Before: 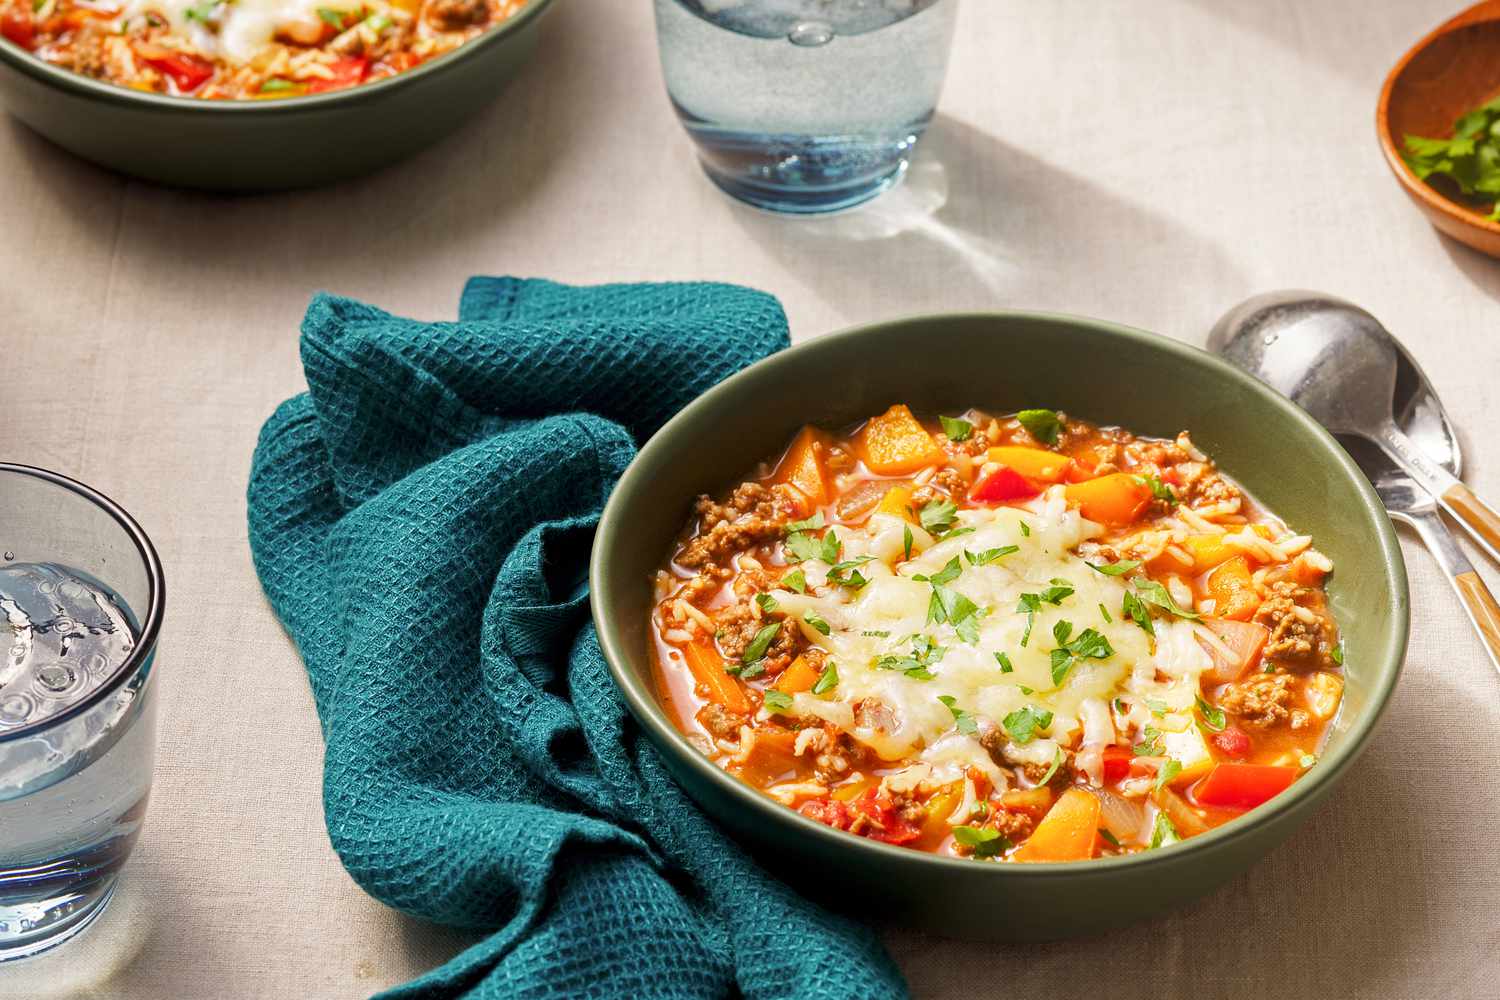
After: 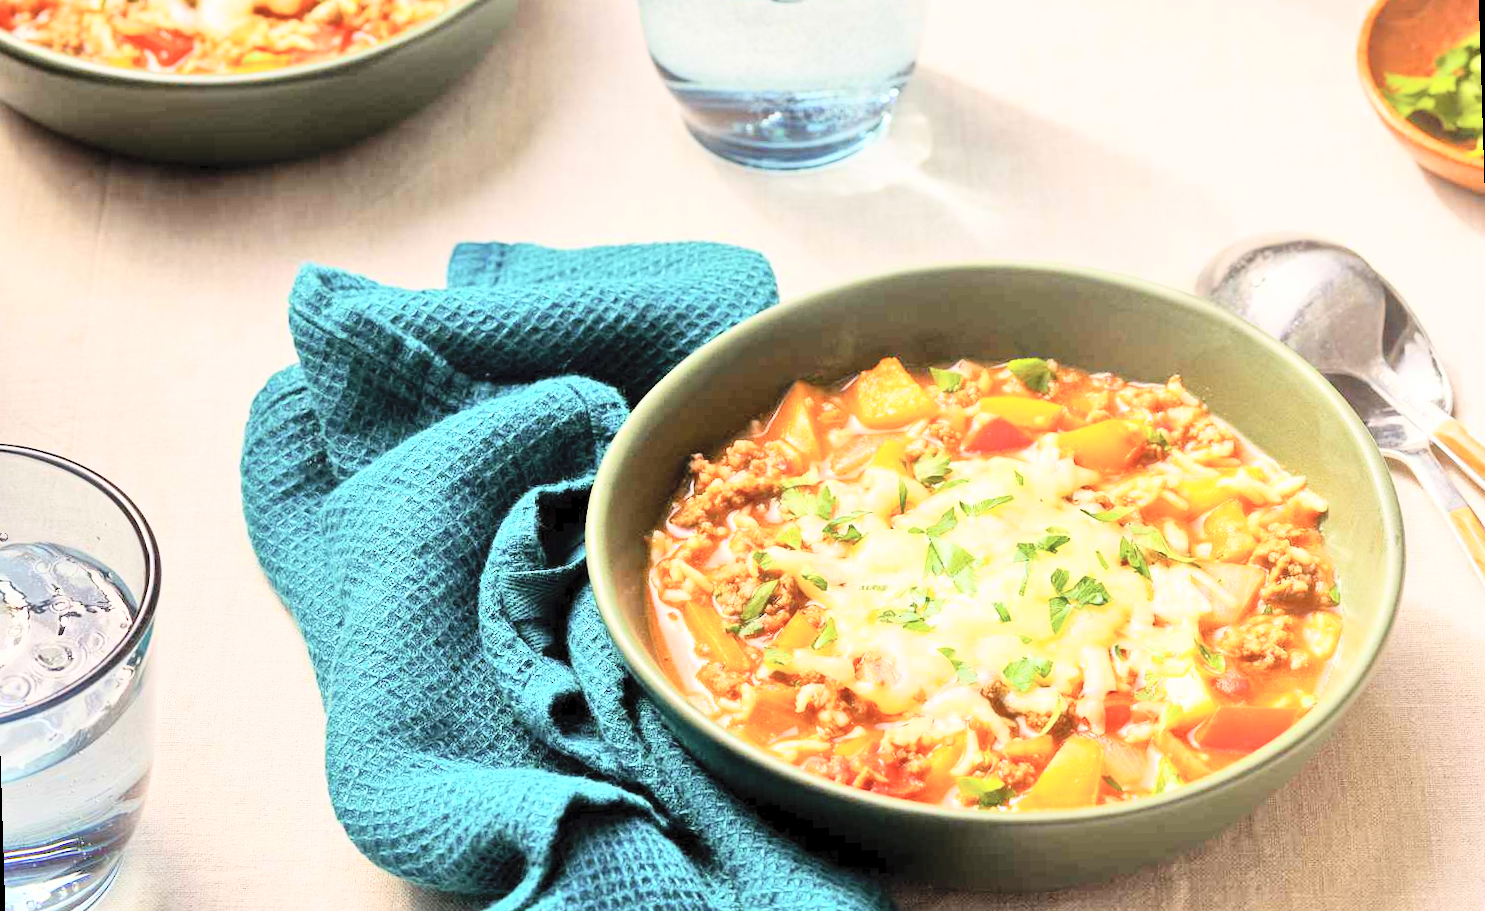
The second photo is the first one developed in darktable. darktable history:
rotate and perspective: rotation -1.77°, lens shift (horizontal) 0.004, automatic cropping off
contrast brightness saturation: contrast 0.39, brightness 0.53
tone equalizer: -7 EV 0.15 EV, -6 EV 0.6 EV, -5 EV 1.15 EV, -4 EV 1.33 EV, -3 EV 1.15 EV, -2 EV 0.6 EV, -1 EV 0.15 EV, mask exposure compensation -0.5 EV
crop: left 1.507%, top 6.147%, right 1.379%, bottom 6.637%
